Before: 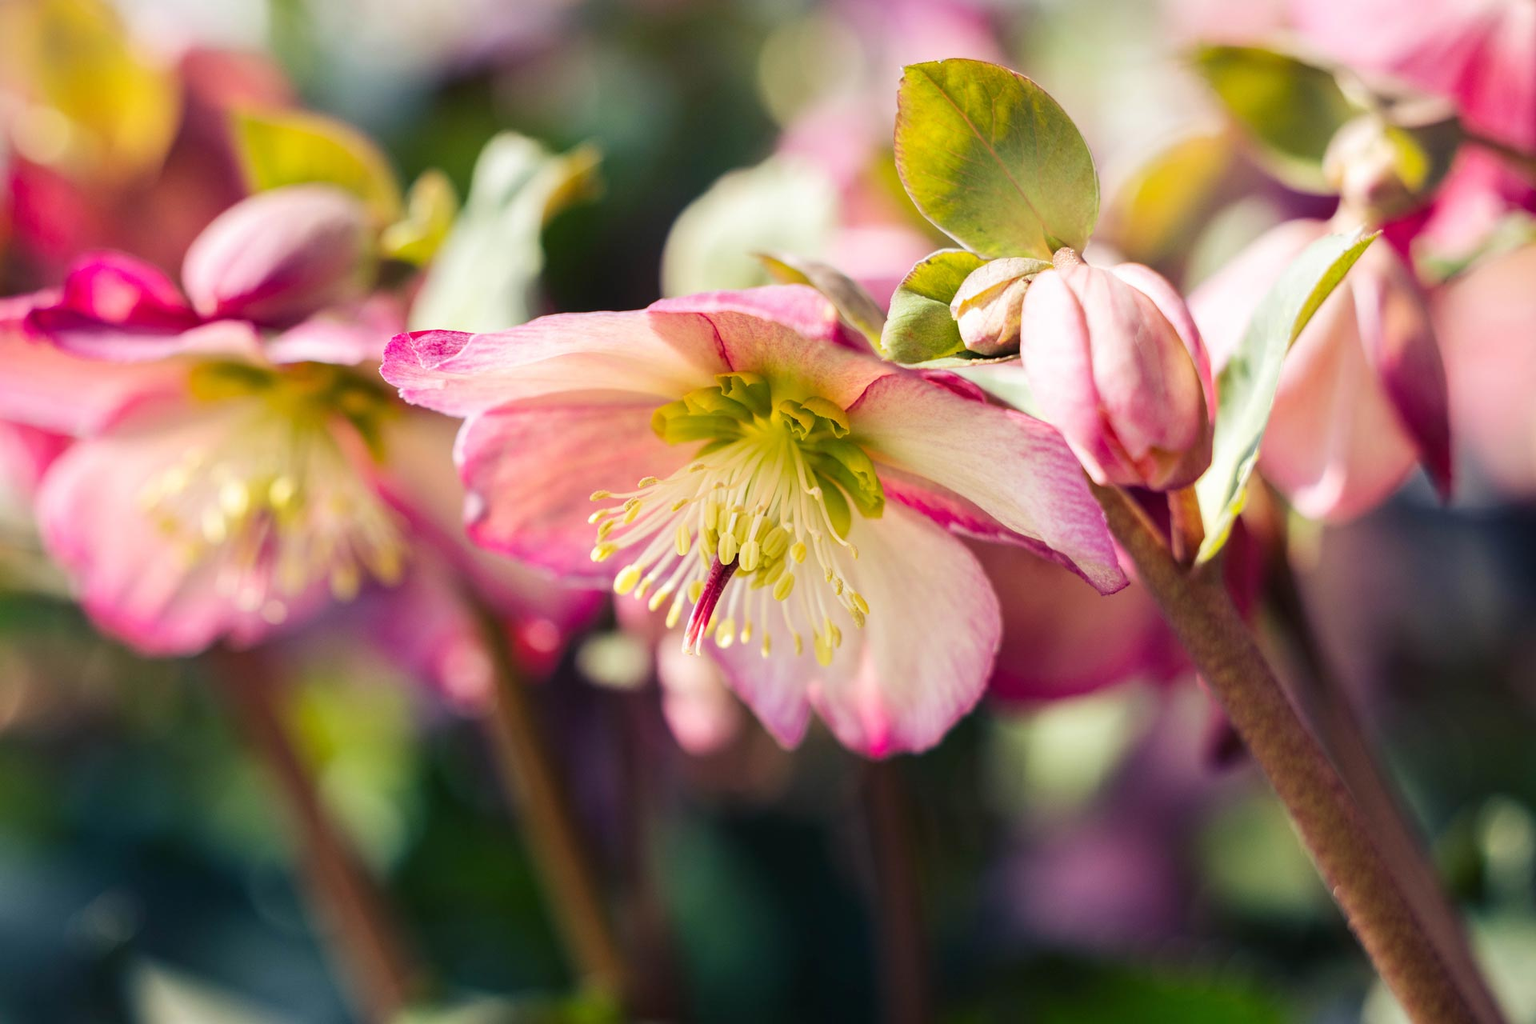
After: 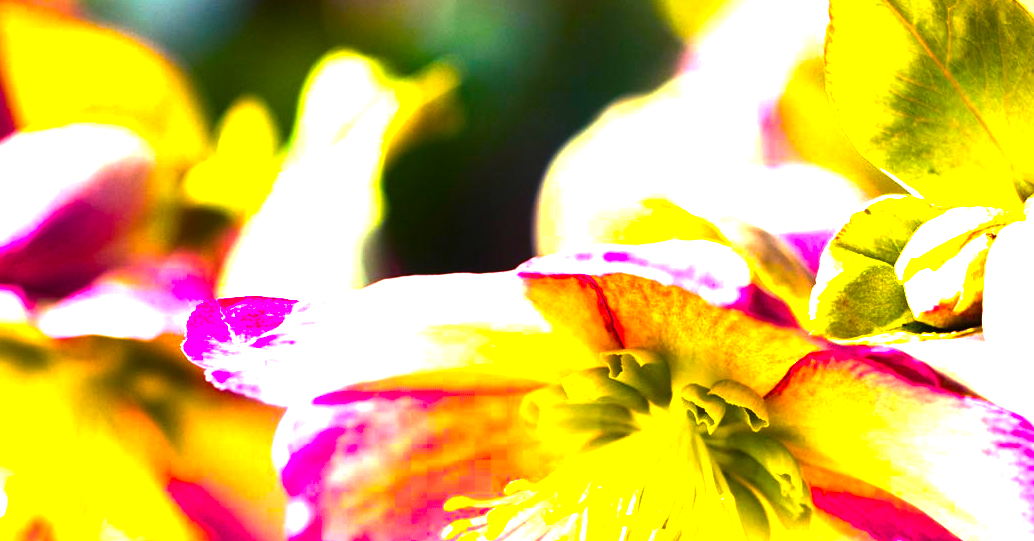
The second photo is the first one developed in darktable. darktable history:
crop: left 15.306%, top 9.065%, right 30.789%, bottom 48.638%
color balance rgb: linear chroma grading › shadows -30%, linear chroma grading › global chroma 35%, perceptual saturation grading › global saturation 75%, perceptual saturation grading › shadows -30%, perceptual brilliance grading › highlights 75%, perceptual brilliance grading › shadows -30%, global vibrance 35%
